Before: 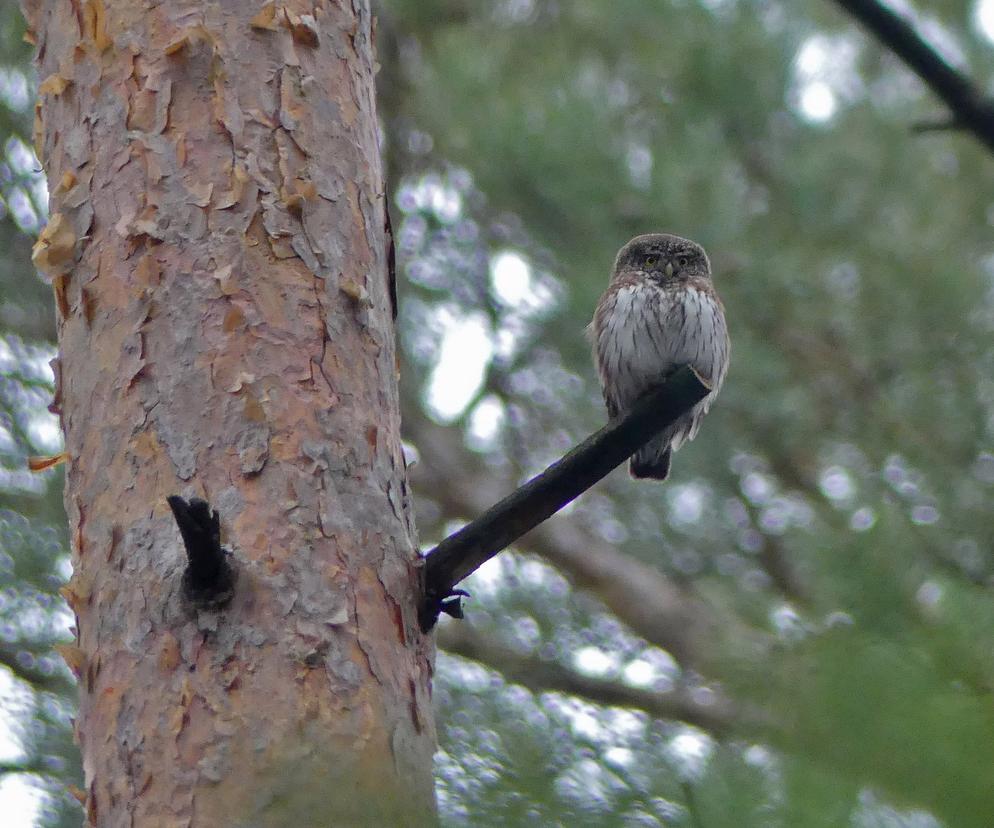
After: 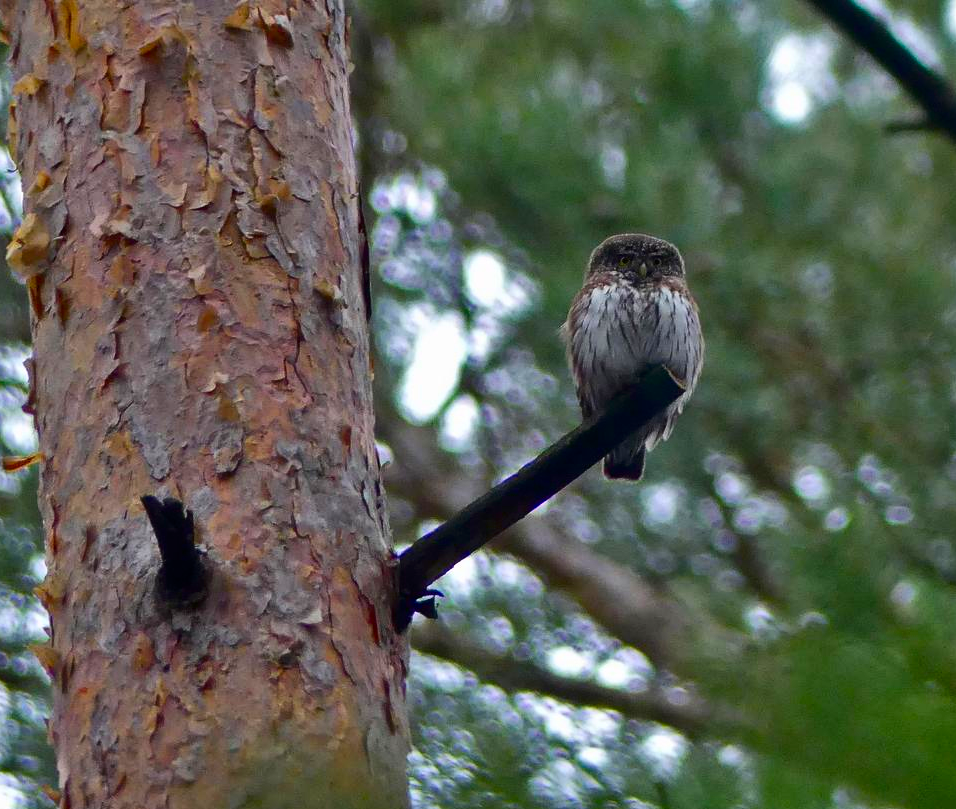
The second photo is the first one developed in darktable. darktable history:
crop and rotate: left 2.729%, right 1.089%, bottom 2.206%
contrast brightness saturation: contrast 0.213, brightness -0.102, saturation 0.208
shadows and highlights: shadows 25.64, highlights -48.19, soften with gaussian
color balance rgb: perceptual saturation grading › global saturation 30.996%
